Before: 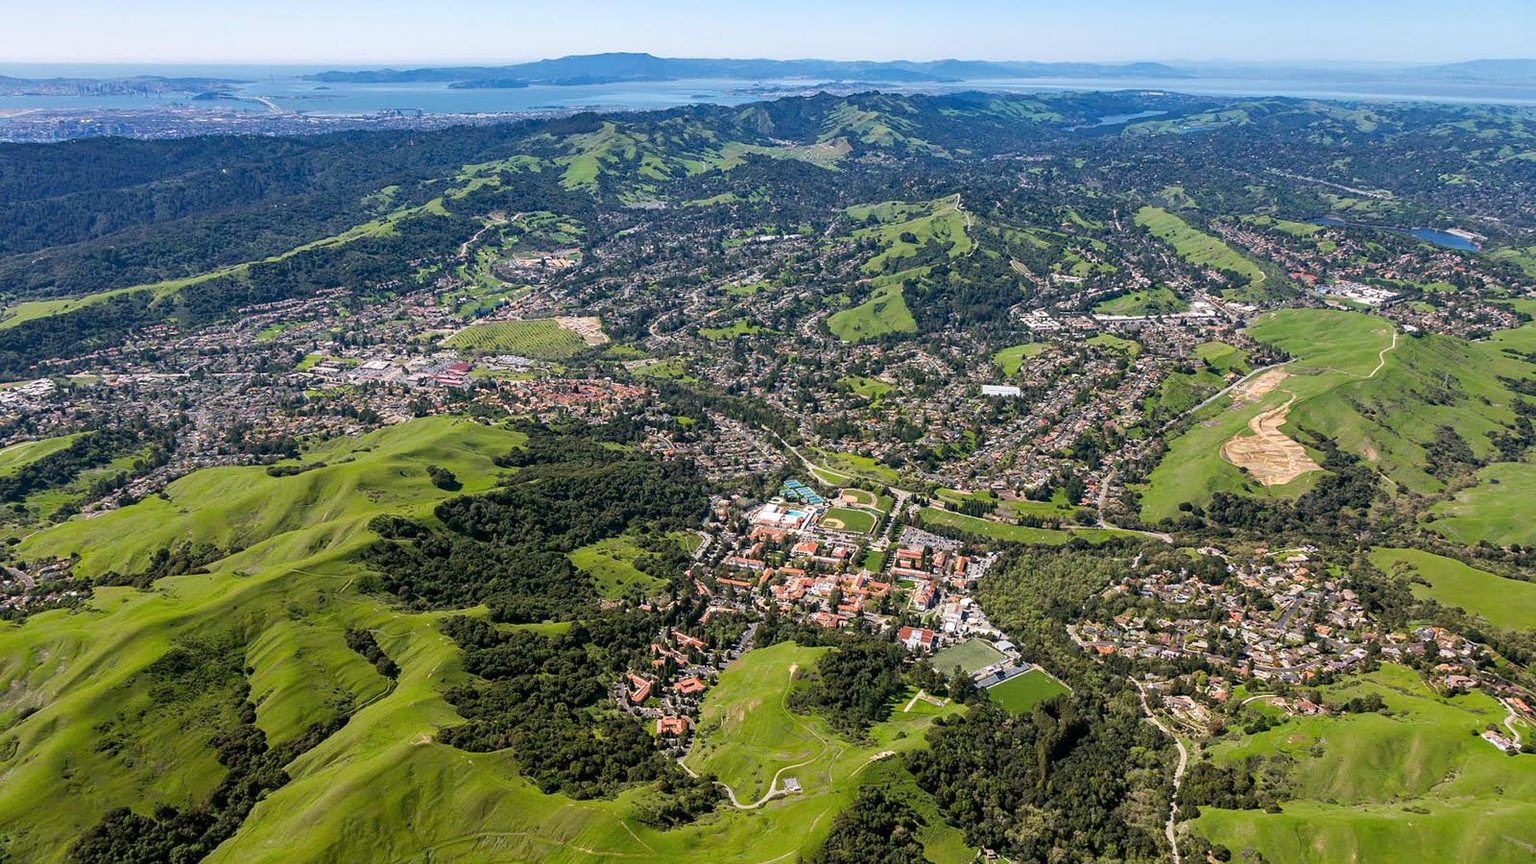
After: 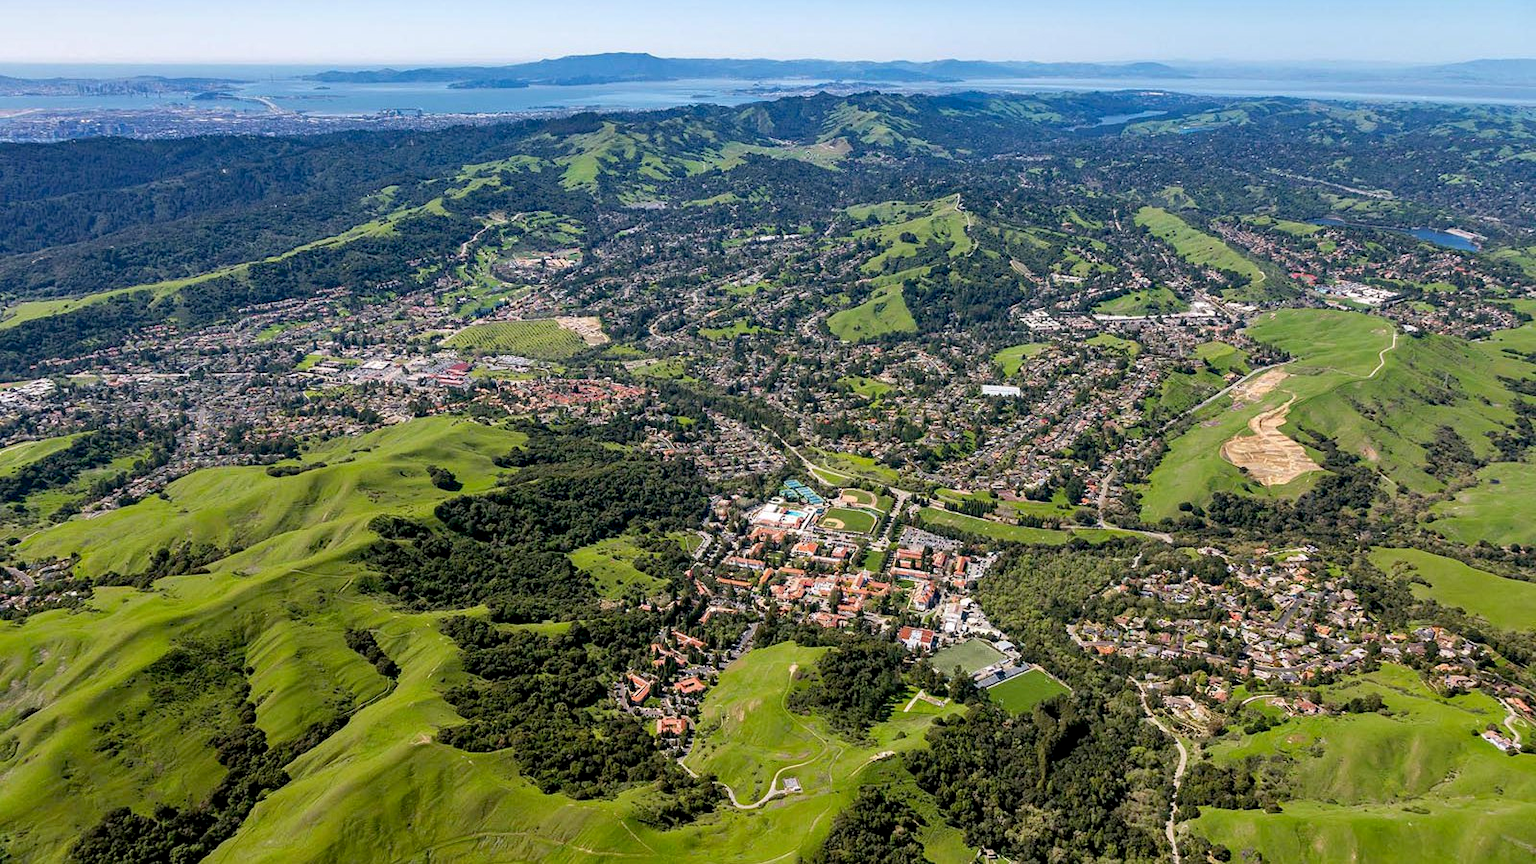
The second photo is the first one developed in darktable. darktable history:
exposure: black level correction 0.005, exposure 0.001 EV, compensate highlight preservation false
tone equalizer: on, module defaults
shadows and highlights: shadows 37.27, highlights -28.18, soften with gaussian
